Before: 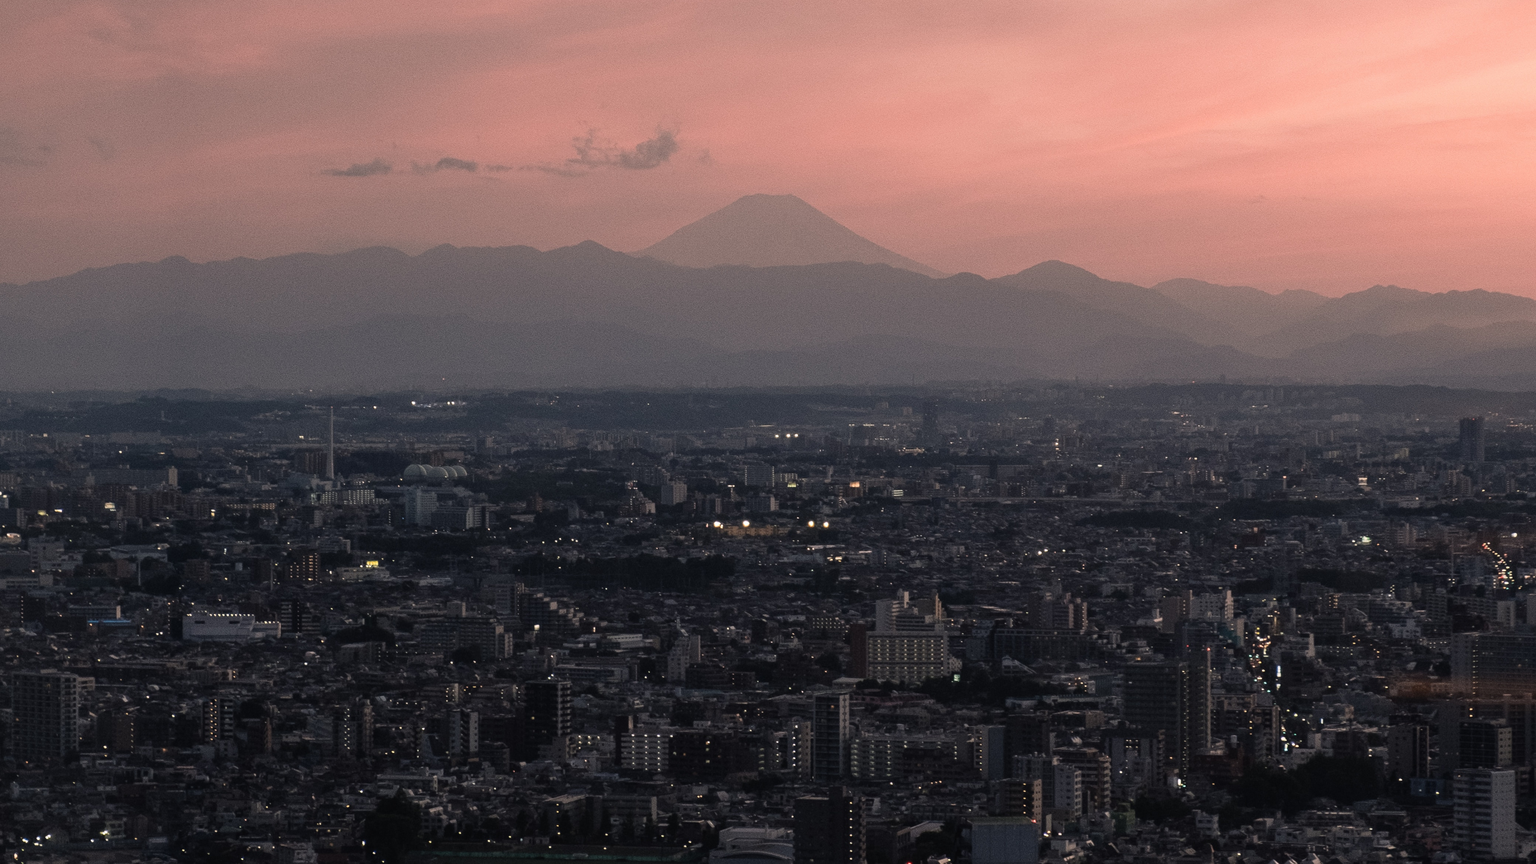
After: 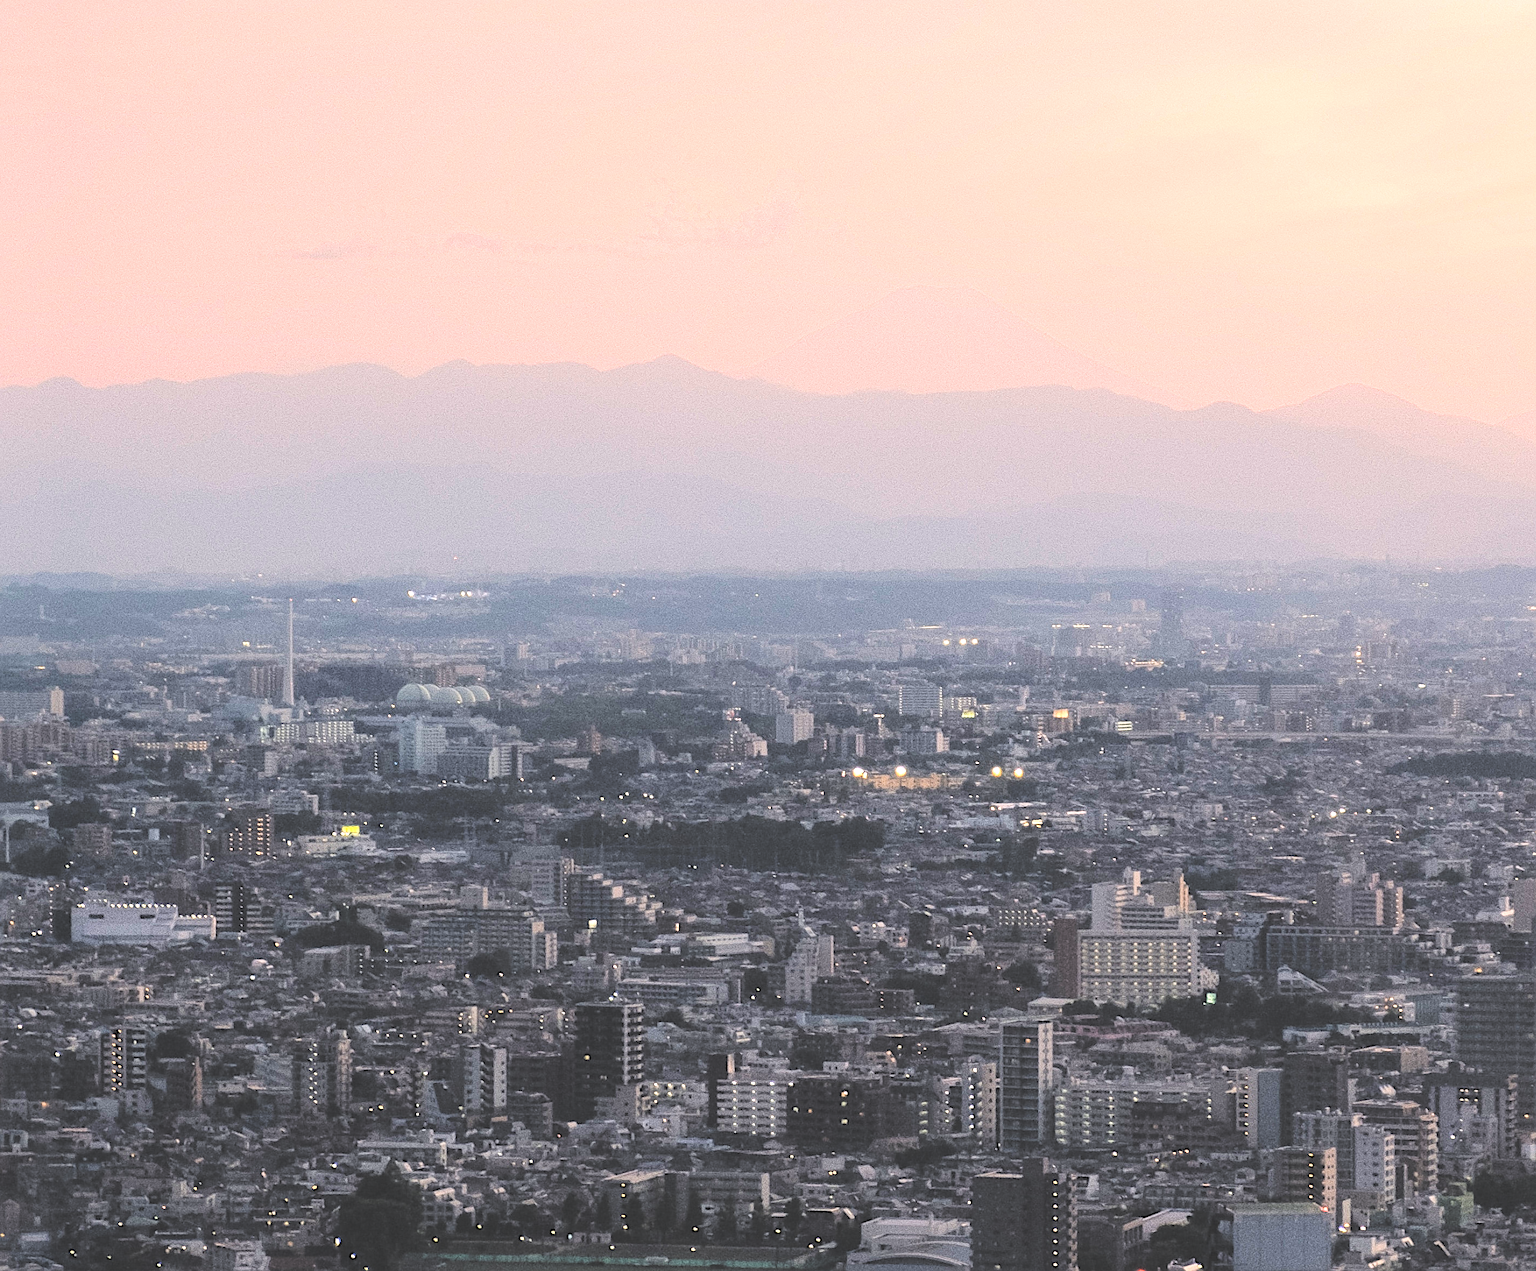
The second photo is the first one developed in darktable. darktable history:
crop and rotate: left 8.756%, right 23.311%
sharpen: on, module defaults
color zones: curves: ch0 [(0, 0.5) (0.143, 0.5) (0.286, 0.5) (0.429, 0.5) (0.571, 0.5) (0.714, 0.476) (0.857, 0.5) (1, 0.5)]; ch2 [(0, 0.5) (0.143, 0.5) (0.286, 0.5) (0.429, 0.5) (0.571, 0.5) (0.714, 0.487) (0.857, 0.5) (1, 0.5)]
tone equalizer: -8 EV -1.06 EV, -7 EV -1.05 EV, -6 EV -0.837 EV, -5 EV -0.568 EV, -3 EV 0.598 EV, -2 EV 0.874 EV, -1 EV 0.993 EV, +0 EV 1.08 EV
contrast brightness saturation: brightness 0.985
color balance rgb: perceptual saturation grading › global saturation 20%, perceptual saturation grading › highlights -24.733%, perceptual saturation grading › shadows 49.632%, perceptual brilliance grading › highlights 9.618%, perceptual brilliance grading › mid-tones 5.227%, global vibrance 20%
